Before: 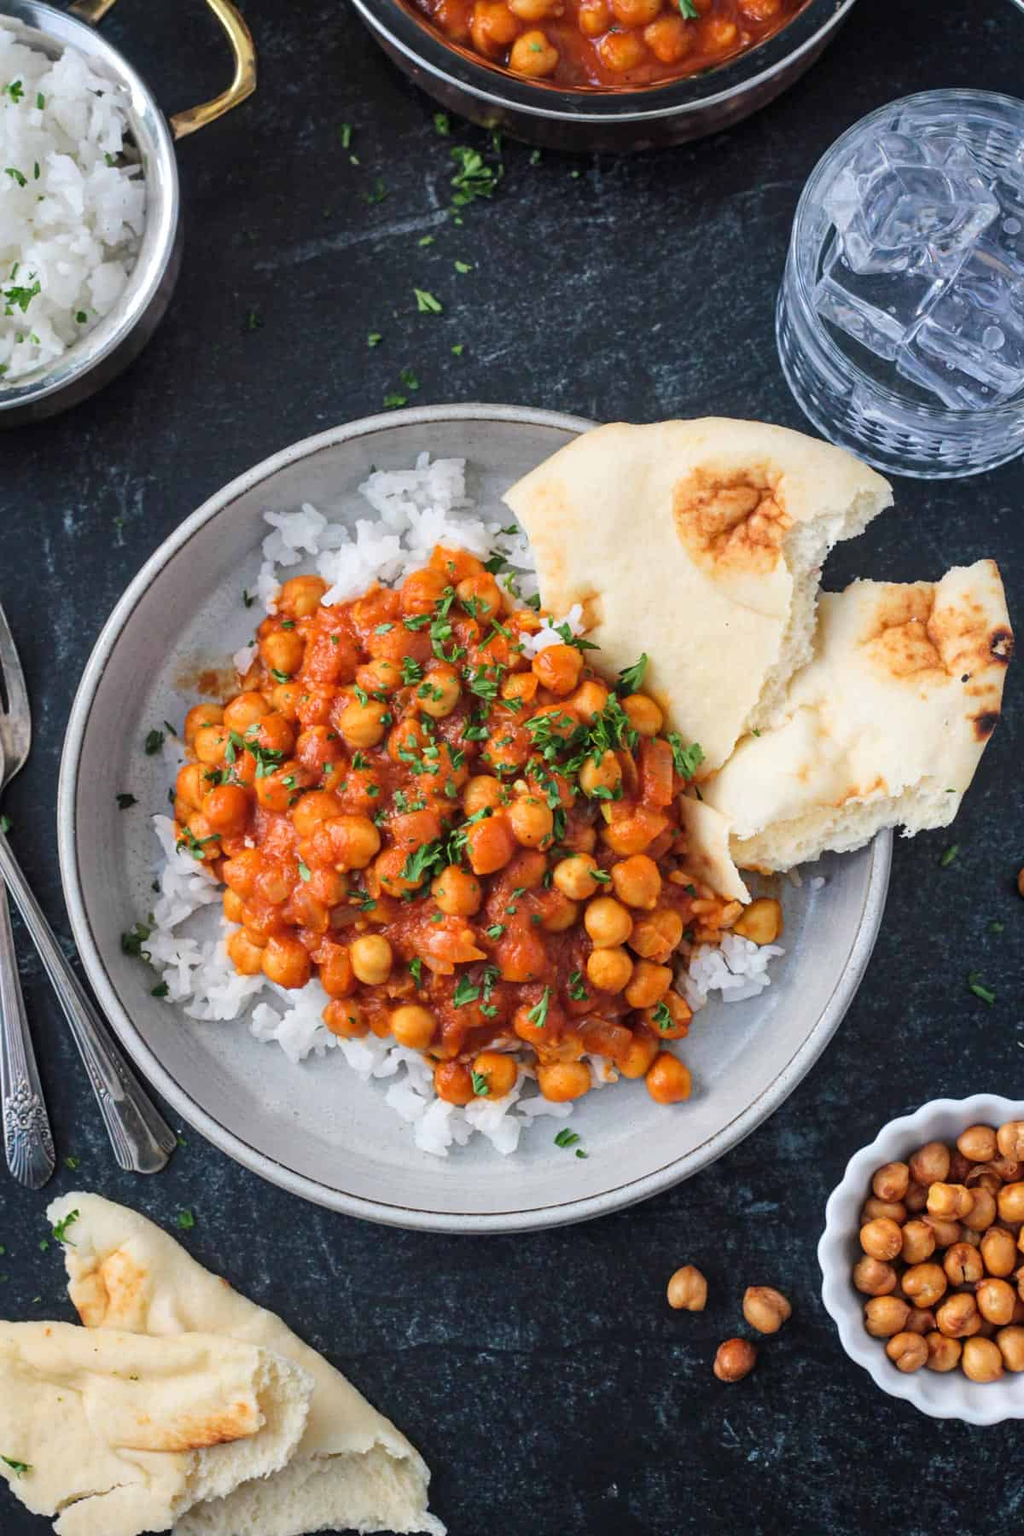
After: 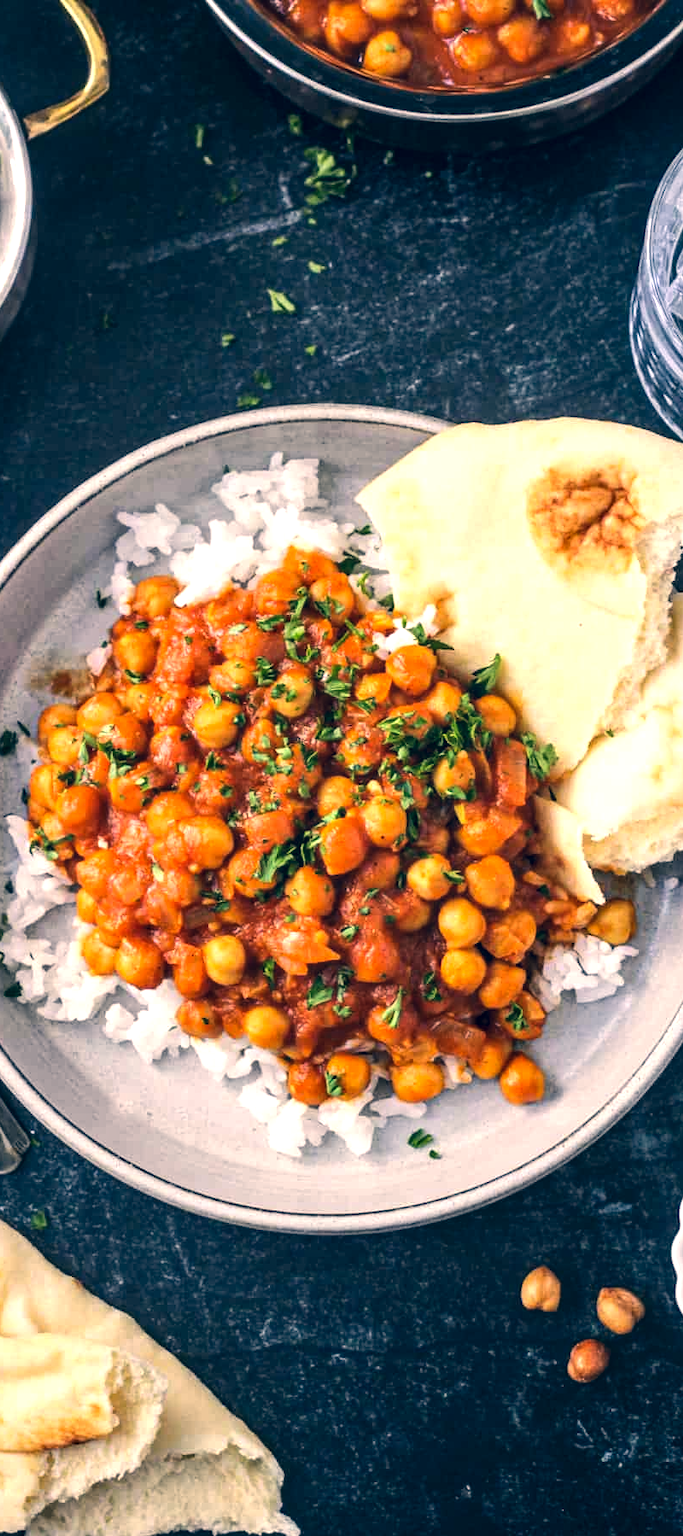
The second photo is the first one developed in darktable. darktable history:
color correction: highlights a* 10.34, highlights b* 13.99, shadows a* -10.07, shadows b* -14.97
local contrast: on, module defaults
tone equalizer: -8 EV -0.747 EV, -7 EV -0.668 EV, -6 EV -0.57 EV, -5 EV -0.367 EV, -3 EV 0.383 EV, -2 EV 0.6 EV, -1 EV 0.689 EV, +0 EV 0.755 EV, edges refinement/feathering 500, mask exposure compensation -1.57 EV, preserve details no
crop and rotate: left 14.348%, right 18.977%
